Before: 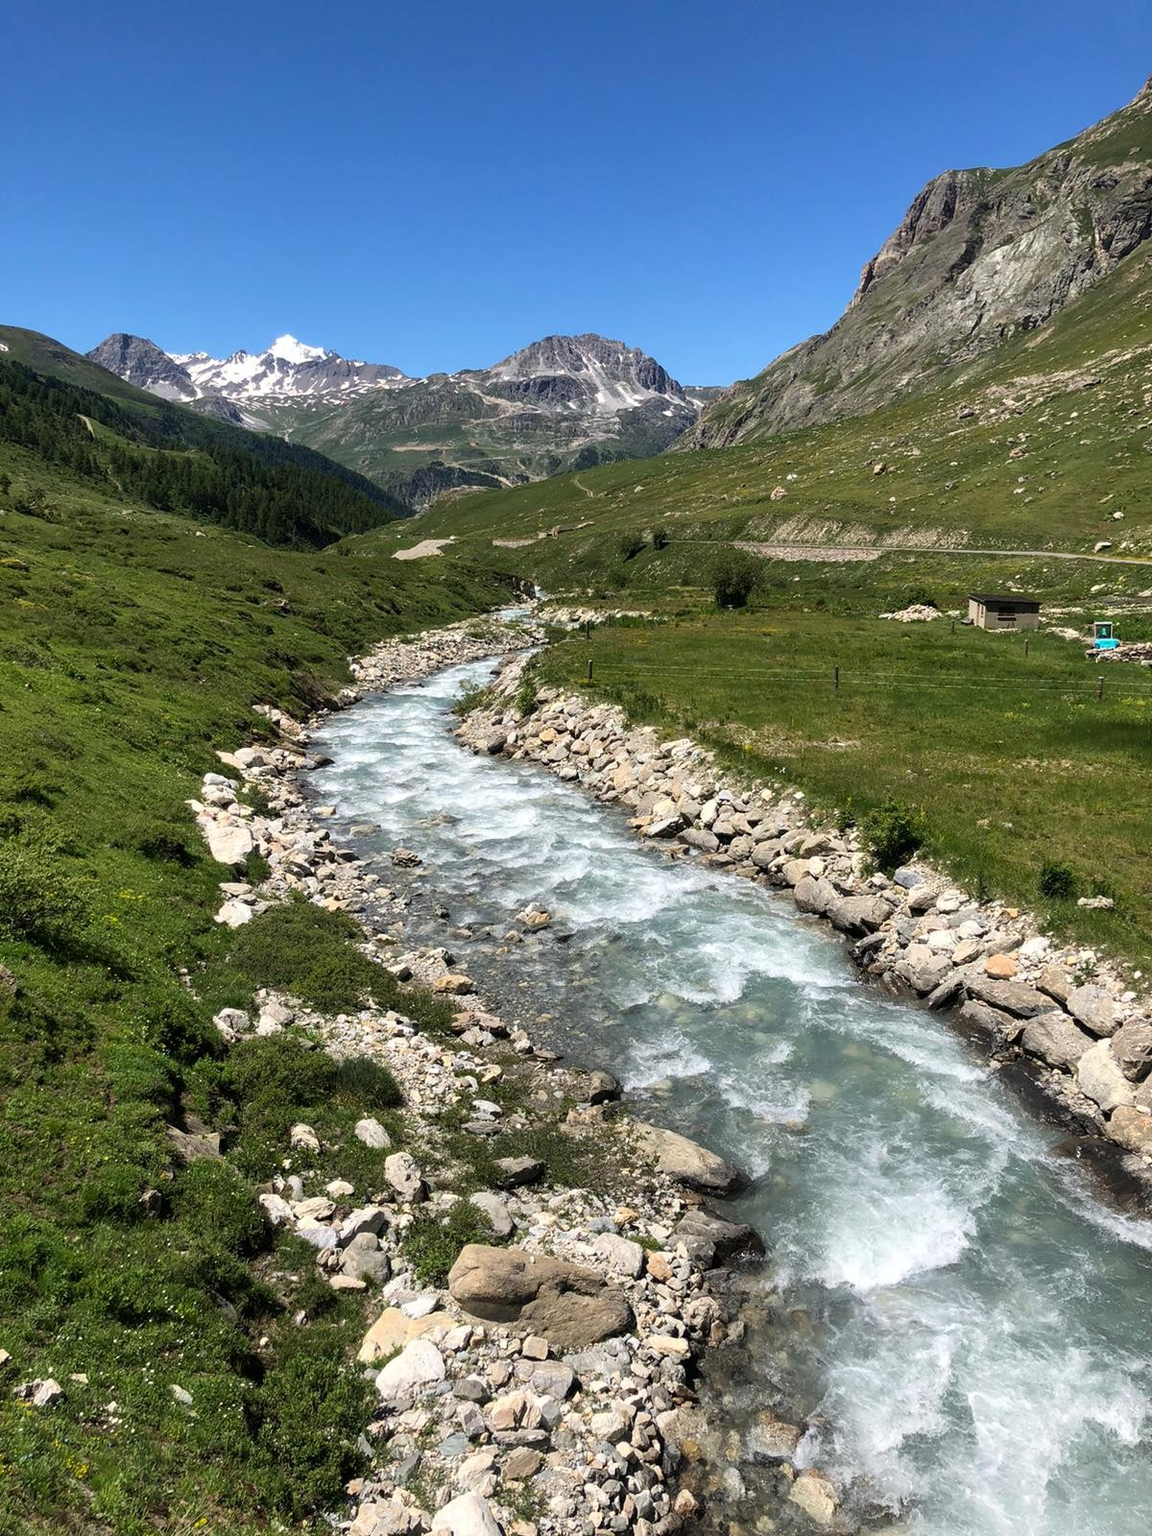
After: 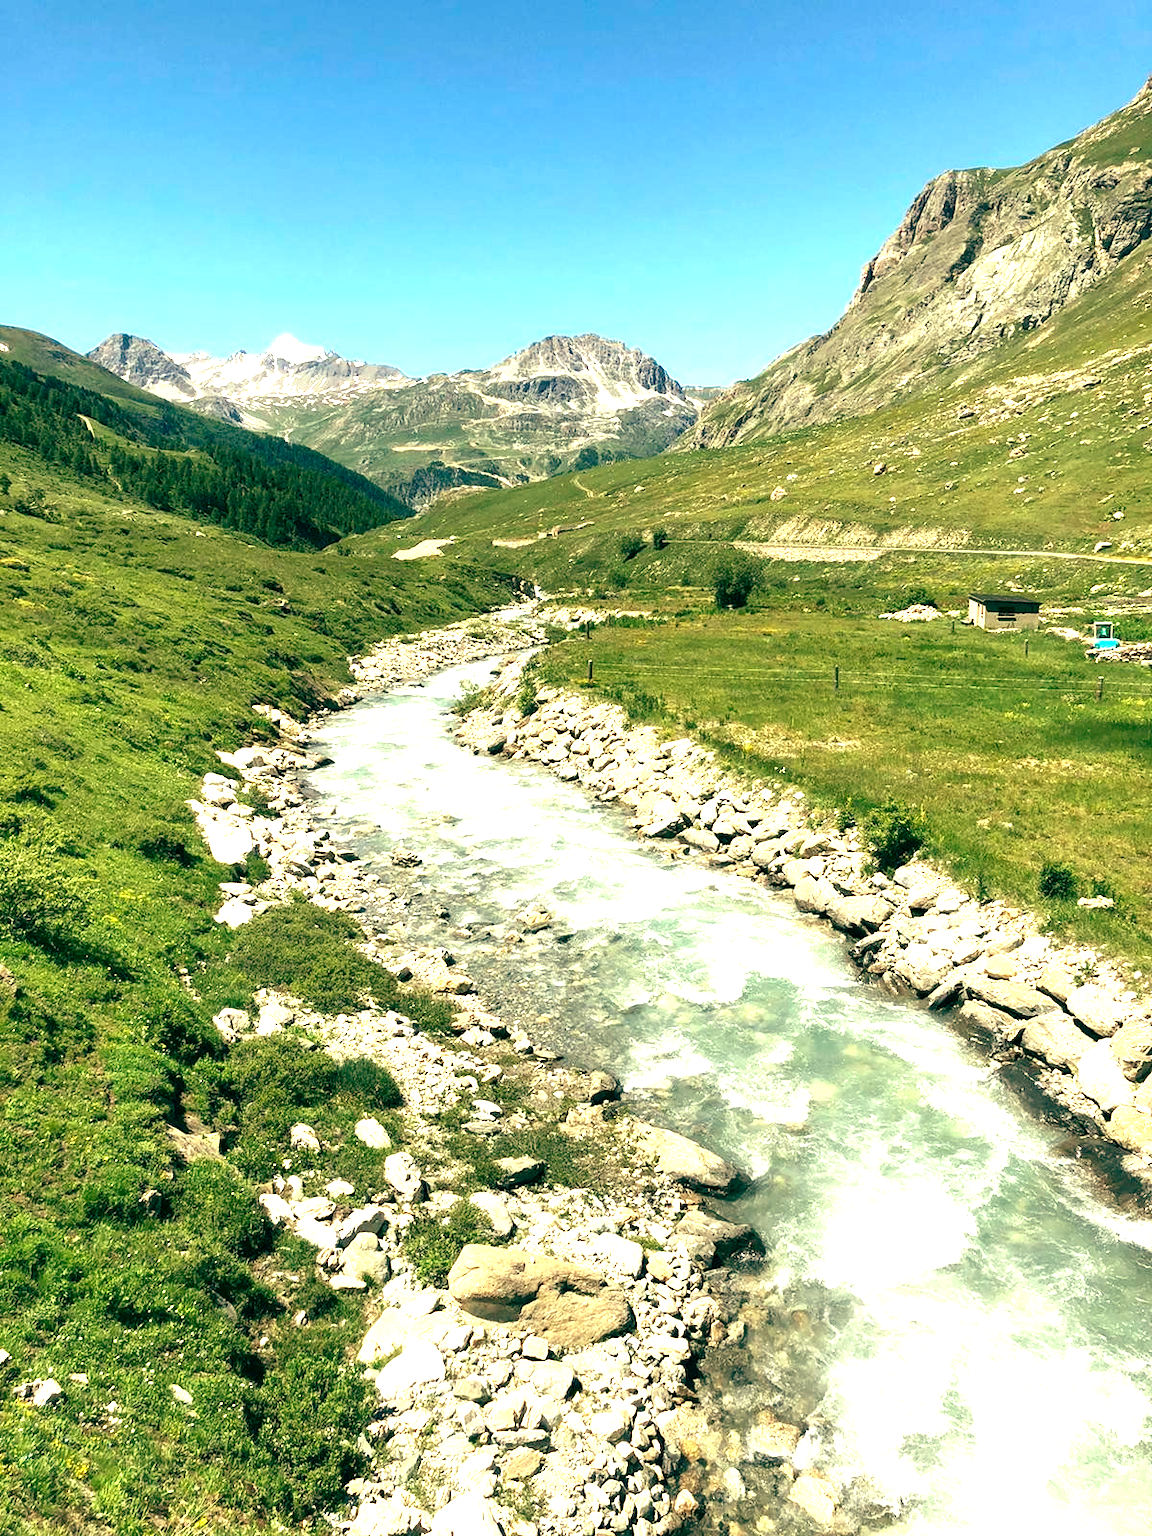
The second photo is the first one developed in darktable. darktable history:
levels: levels [0, 0.476, 0.951]
exposure: black level correction 0, exposure 1.45 EV, compensate exposure bias true, compensate highlight preservation false
color balance: mode lift, gamma, gain (sRGB), lift [1, 0.69, 1, 1], gamma [1, 1.482, 1, 1], gain [1, 1, 1, 0.802]
